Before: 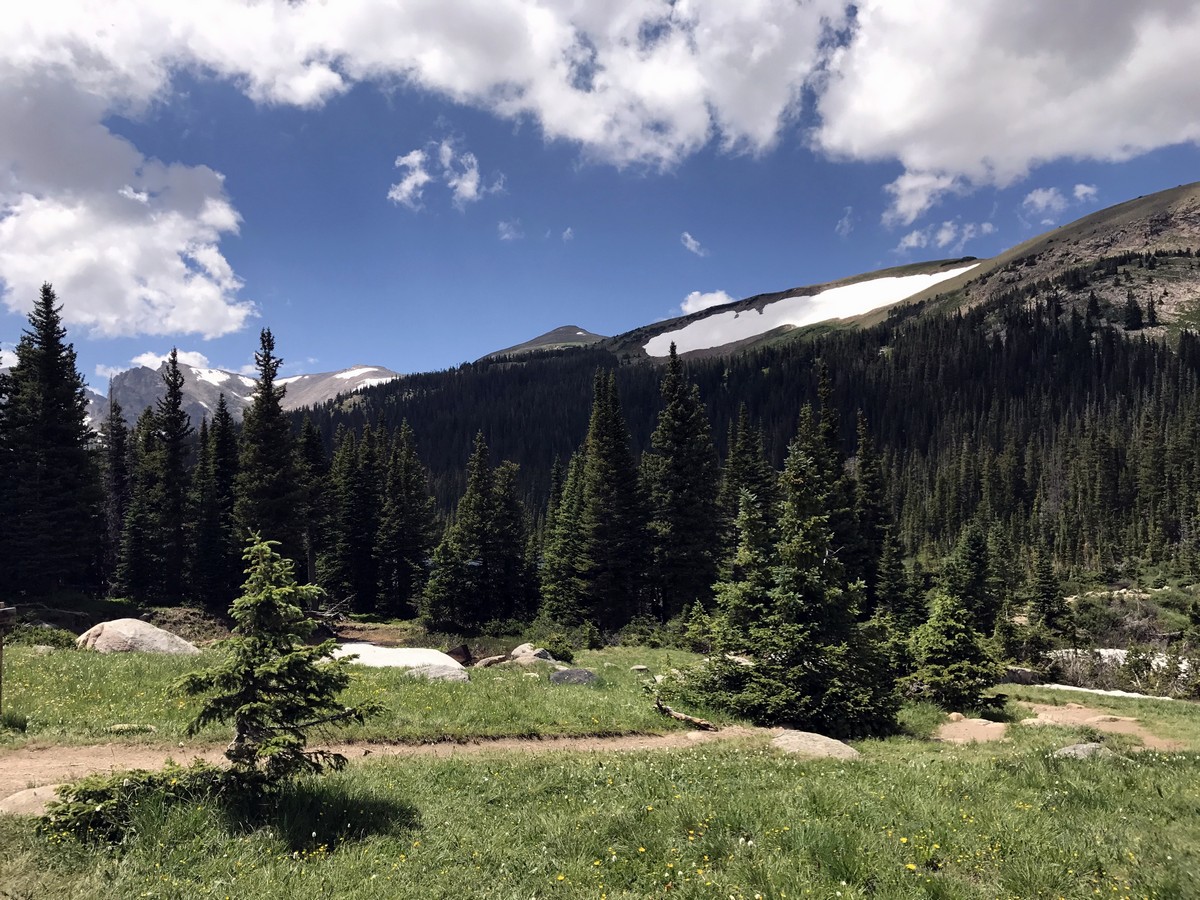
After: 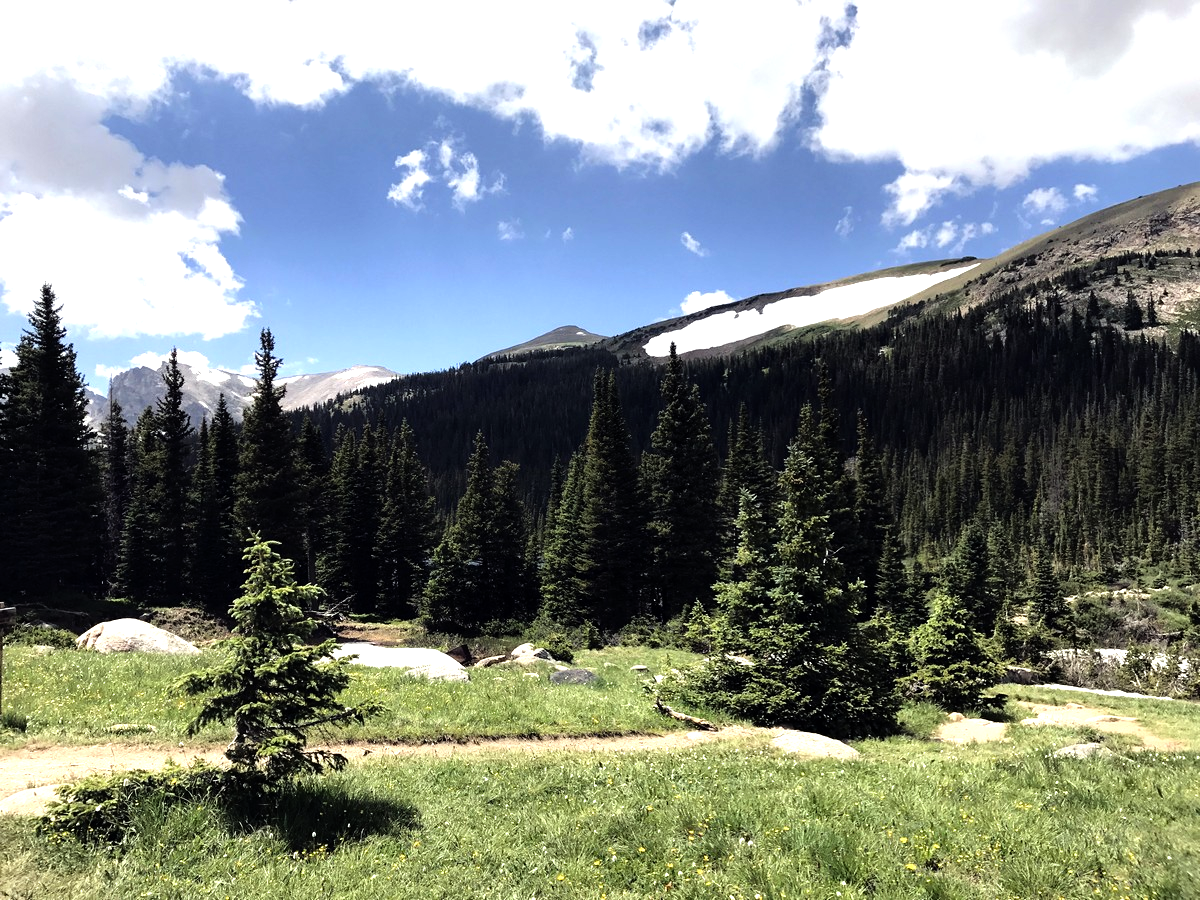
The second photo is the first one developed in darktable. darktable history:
tone equalizer: -8 EV -1.08 EV, -7 EV -0.986 EV, -6 EV -0.871 EV, -5 EV -0.559 EV, -3 EV 0.578 EV, -2 EV 0.865 EV, -1 EV 0.987 EV, +0 EV 1.06 EV
color correction: highlights a* -2.64, highlights b* 2.4
